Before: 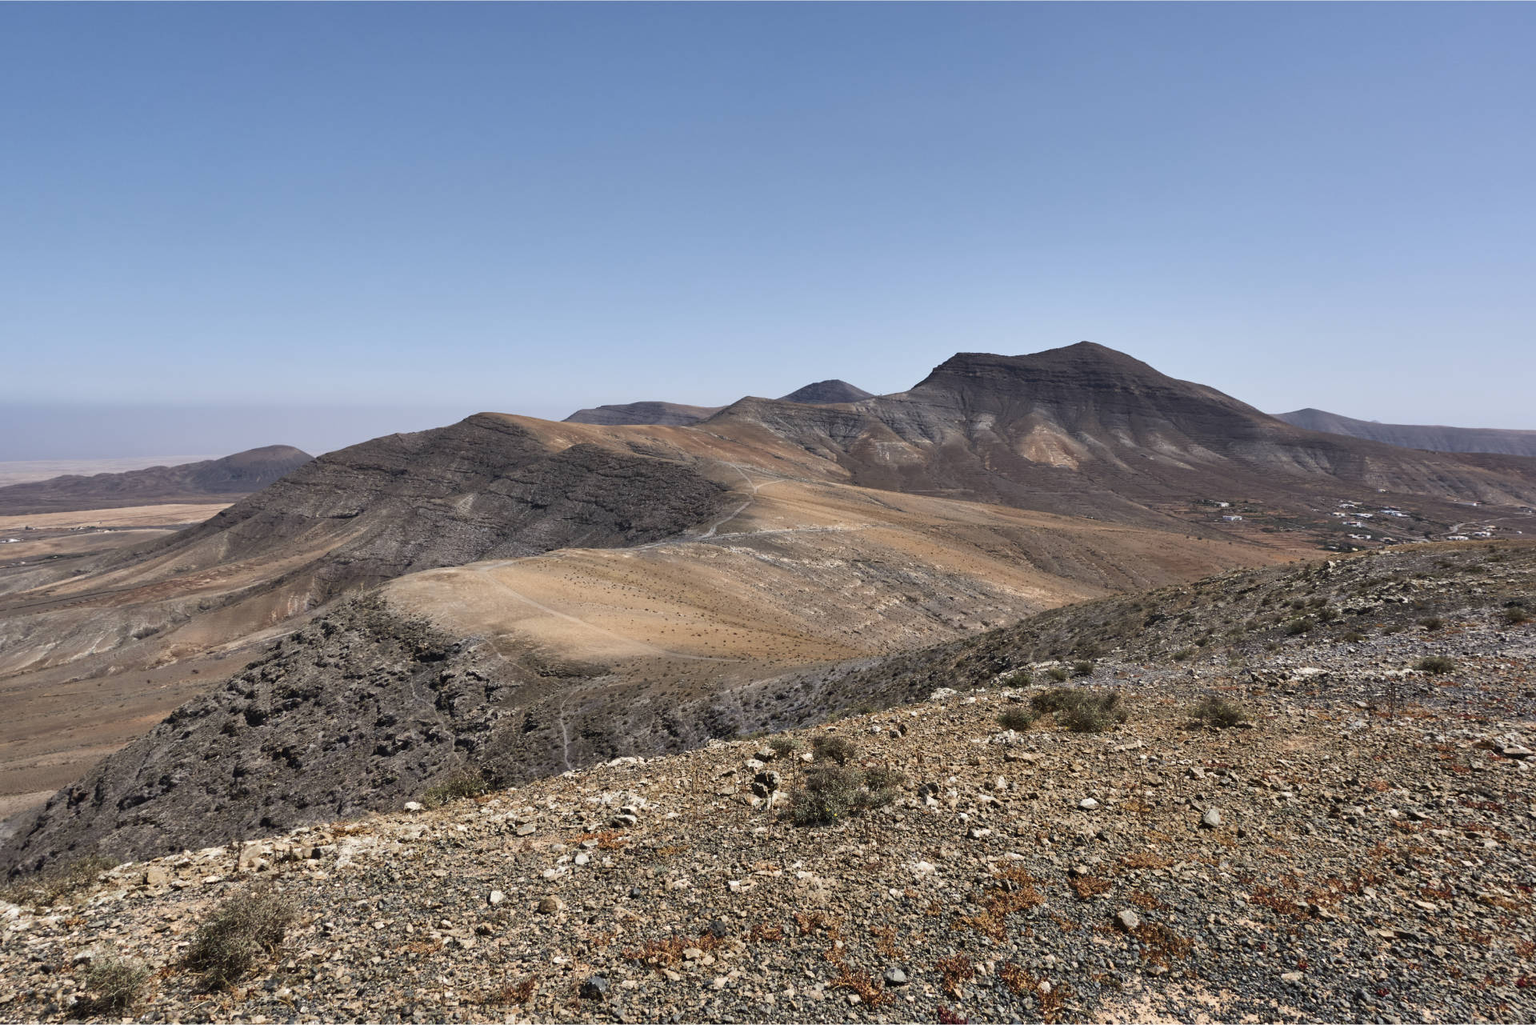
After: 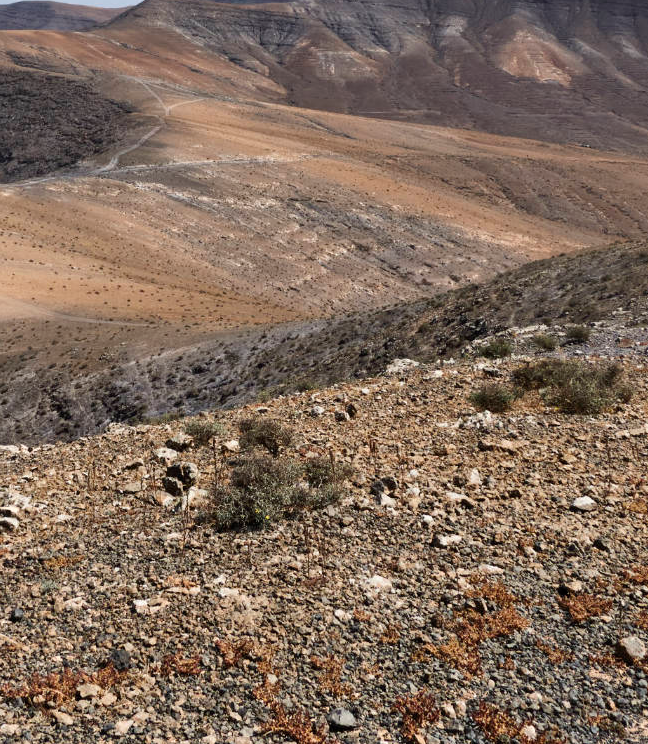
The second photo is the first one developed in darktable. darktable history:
crop: left 40.49%, top 39.156%, right 25.722%, bottom 2.702%
